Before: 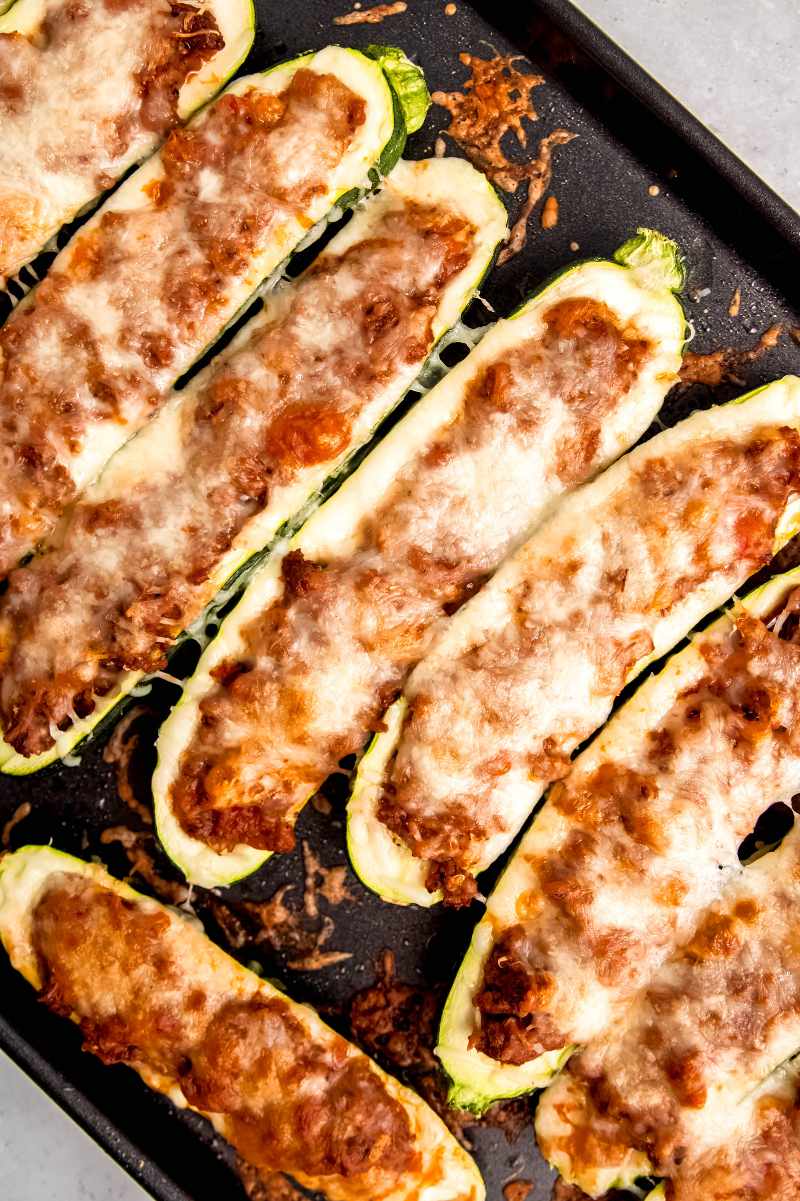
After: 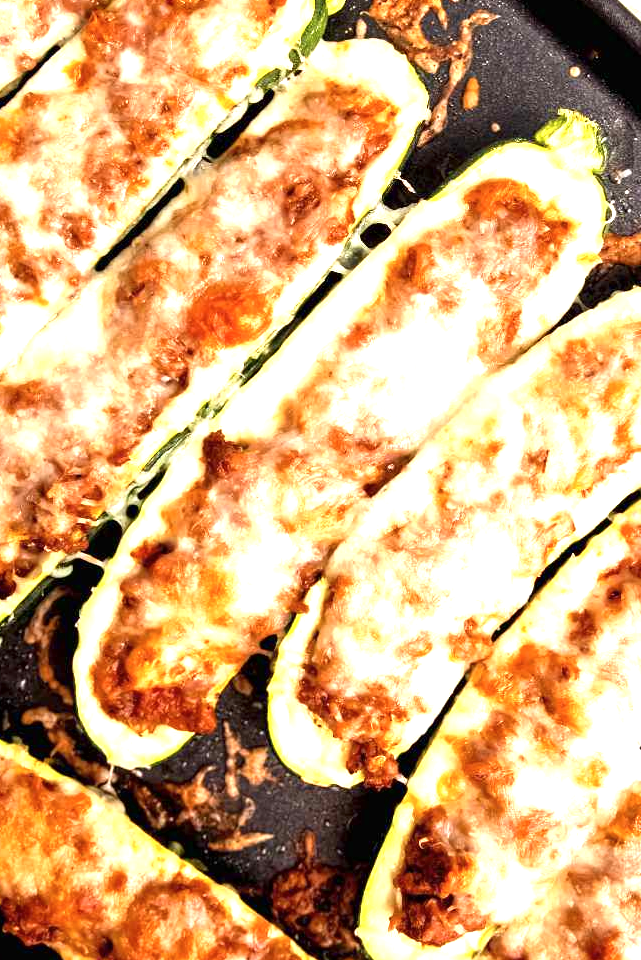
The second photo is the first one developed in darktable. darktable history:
contrast brightness saturation: contrast 0.008, saturation -0.049
exposure: exposure 1.069 EV, compensate exposure bias true, compensate highlight preservation false
crop and rotate: left 9.972%, top 9.989%, right 9.865%, bottom 10.015%
